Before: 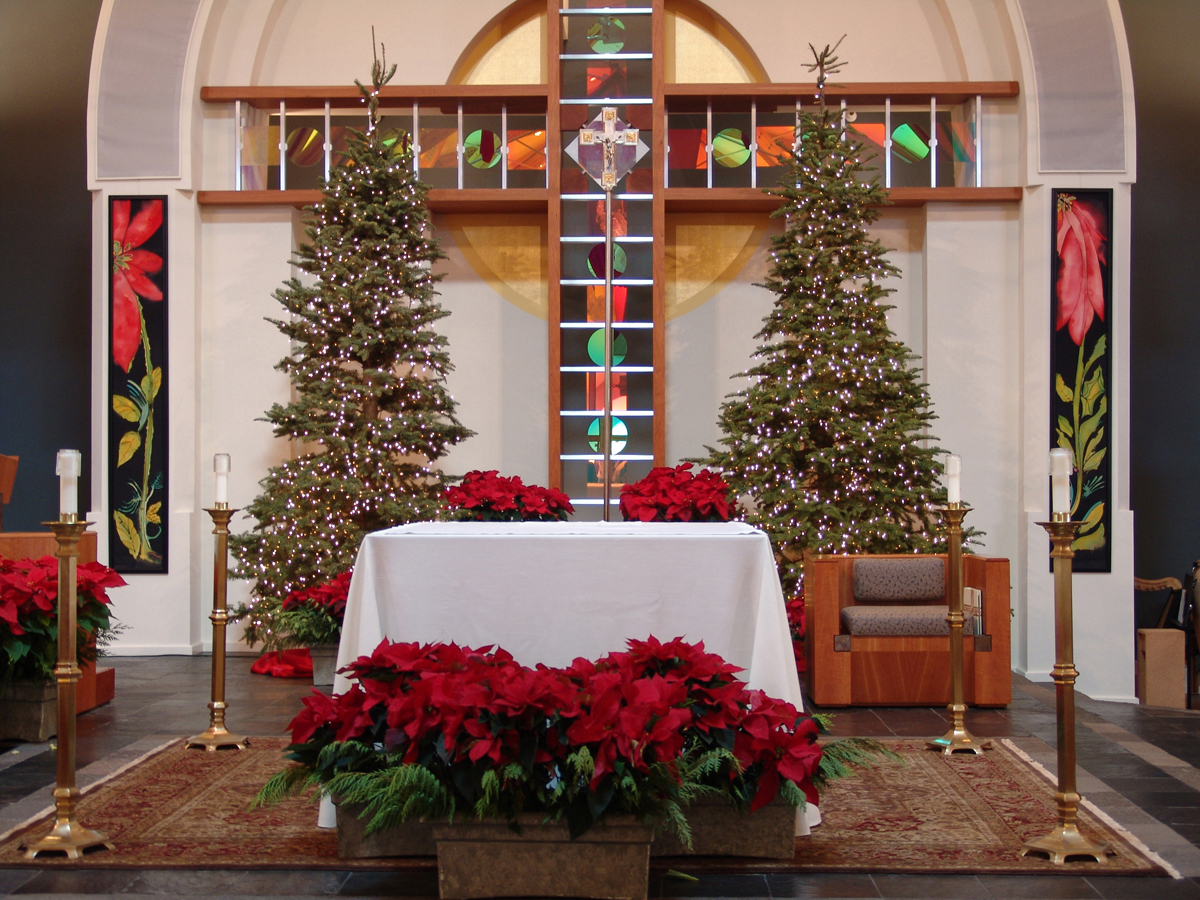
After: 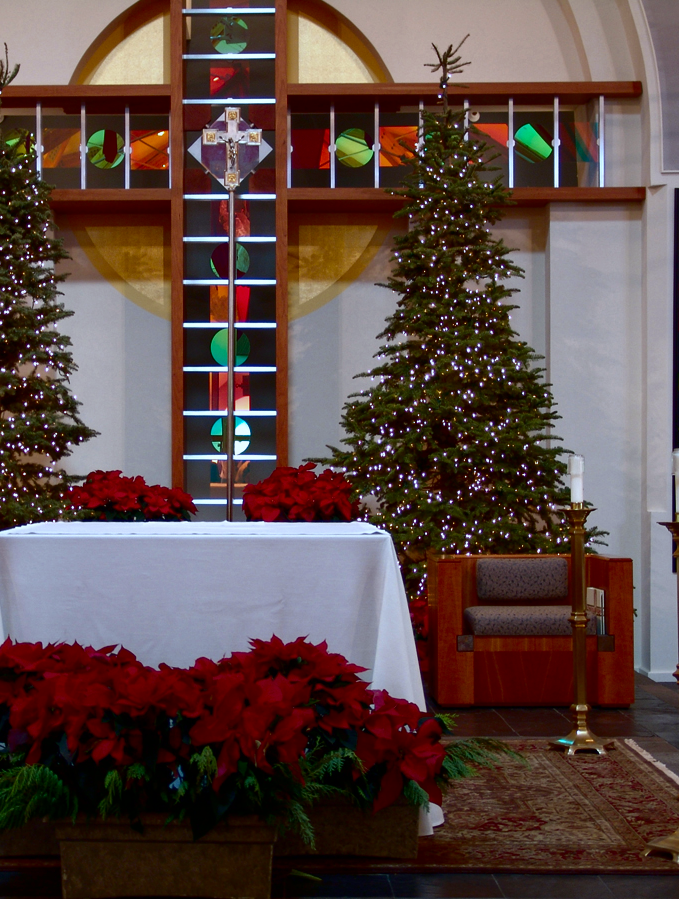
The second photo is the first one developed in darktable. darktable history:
crop: left 31.458%, top 0%, right 11.876%
white balance: red 0.924, blue 1.095
contrast brightness saturation: contrast 0.1, brightness -0.26, saturation 0.14
